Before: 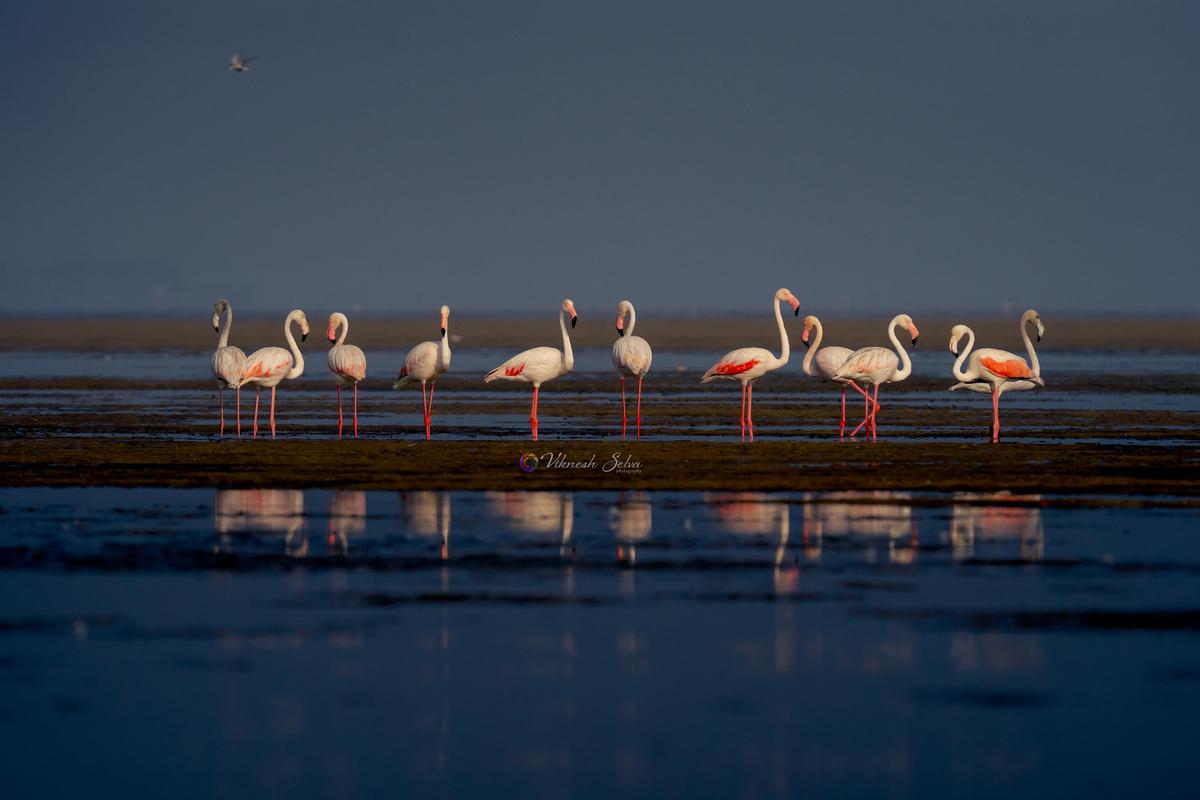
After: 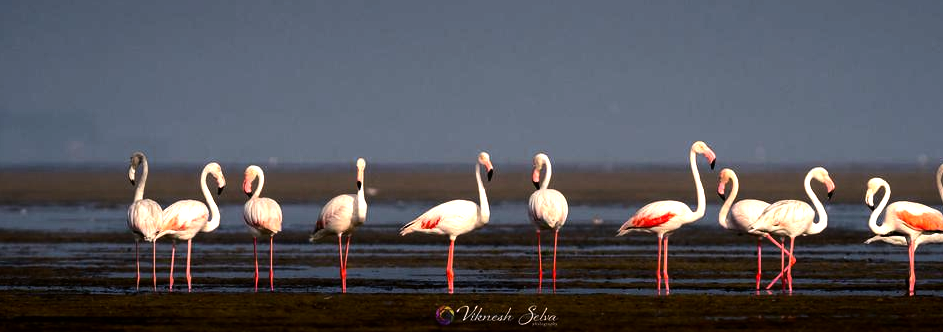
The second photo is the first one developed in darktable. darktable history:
crop: left 7.036%, top 18.398%, right 14.379%, bottom 40.043%
exposure: exposure 0.4 EV, compensate highlight preservation false
color correction: highlights a* 3.12, highlights b* -1.55, shadows a* -0.101, shadows b* 2.52, saturation 0.98
tone equalizer: -8 EV -1.08 EV, -7 EV -1.01 EV, -6 EV -0.867 EV, -5 EV -0.578 EV, -3 EV 0.578 EV, -2 EV 0.867 EV, -1 EV 1.01 EV, +0 EV 1.08 EV, edges refinement/feathering 500, mask exposure compensation -1.57 EV, preserve details no
